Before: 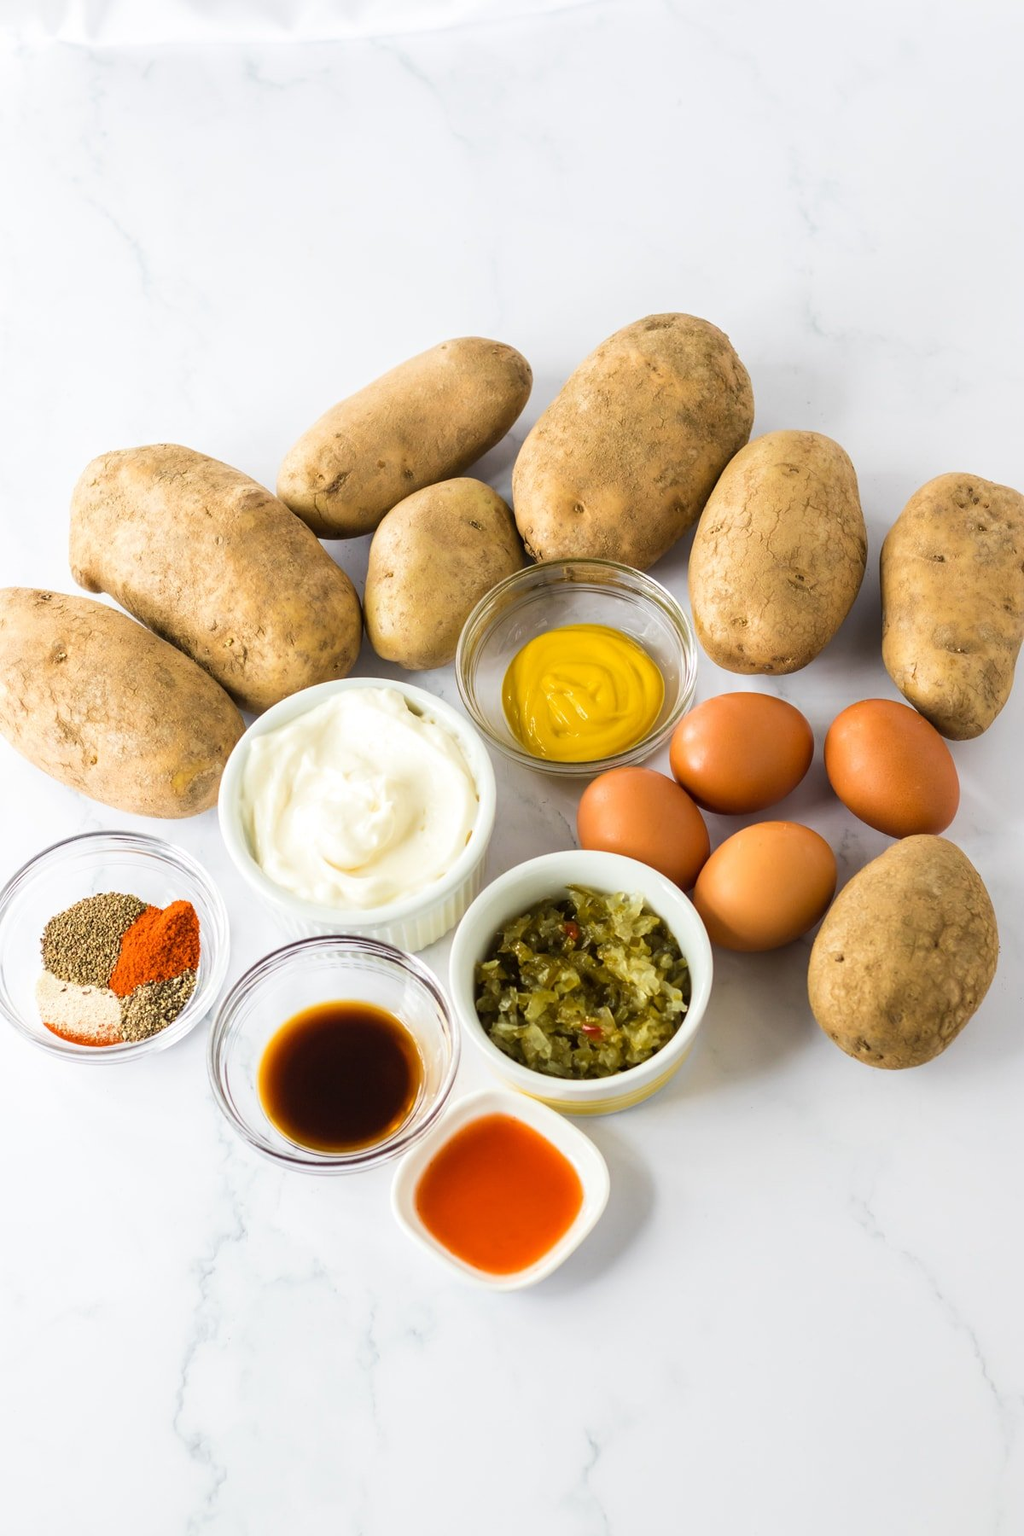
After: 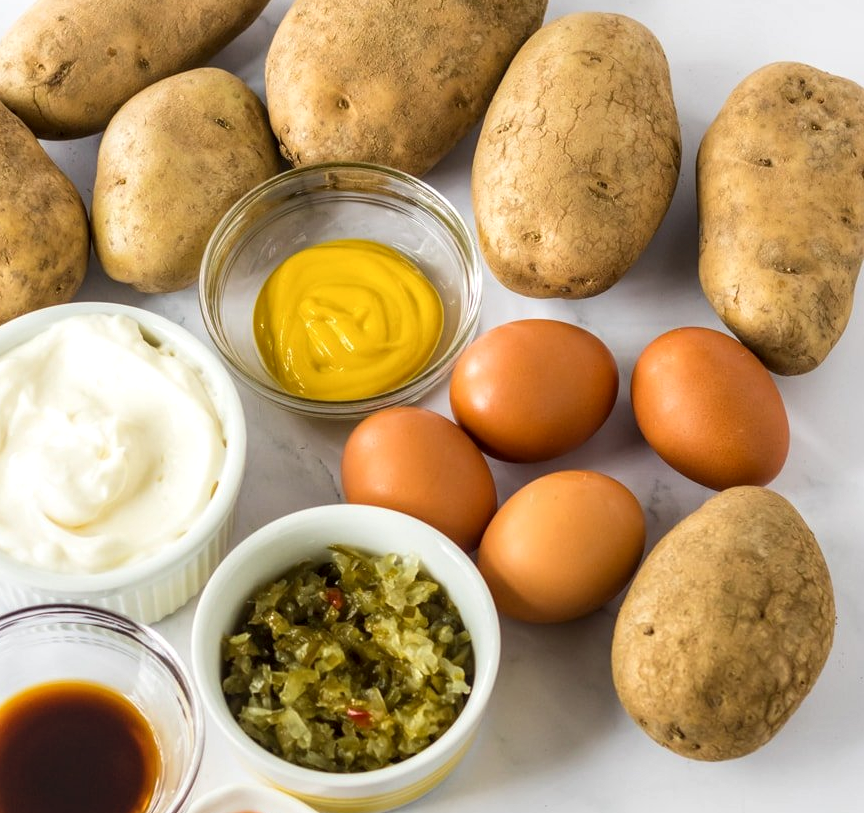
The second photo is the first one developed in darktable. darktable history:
local contrast: on, module defaults
crop and rotate: left 27.985%, top 27.346%, bottom 27.483%
